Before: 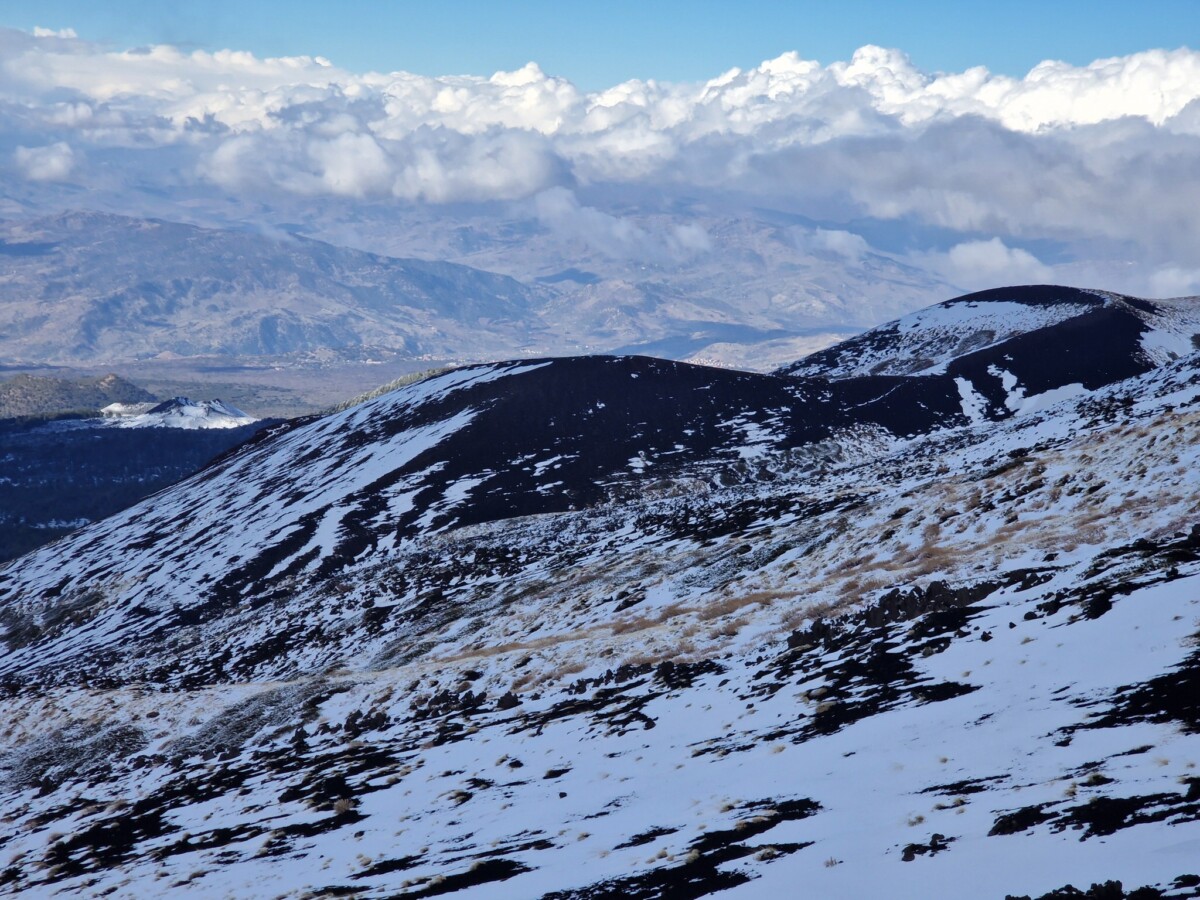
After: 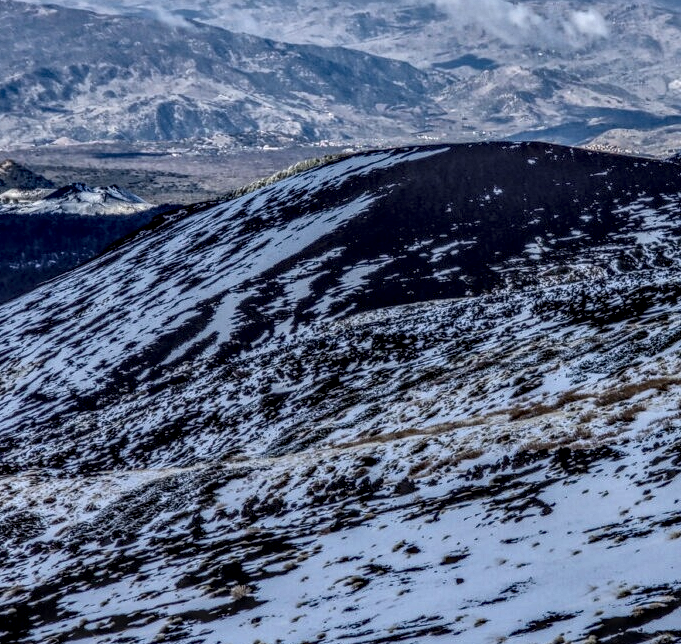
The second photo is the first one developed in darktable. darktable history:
crop: left 8.645%, top 23.818%, right 34.533%, bottom 4.573%
shadows and highlights: radius 267.11, highlights color adjustment 49.49%, soften with gaussian
contrast brightness saturation: contrast -0.086, brightness -0.033, saturation -0.112
haze removal: compatibility mode true, adaptive false
local contrast: highlights 0%, shadows 3%, detail 300%, midtone range 0.301
